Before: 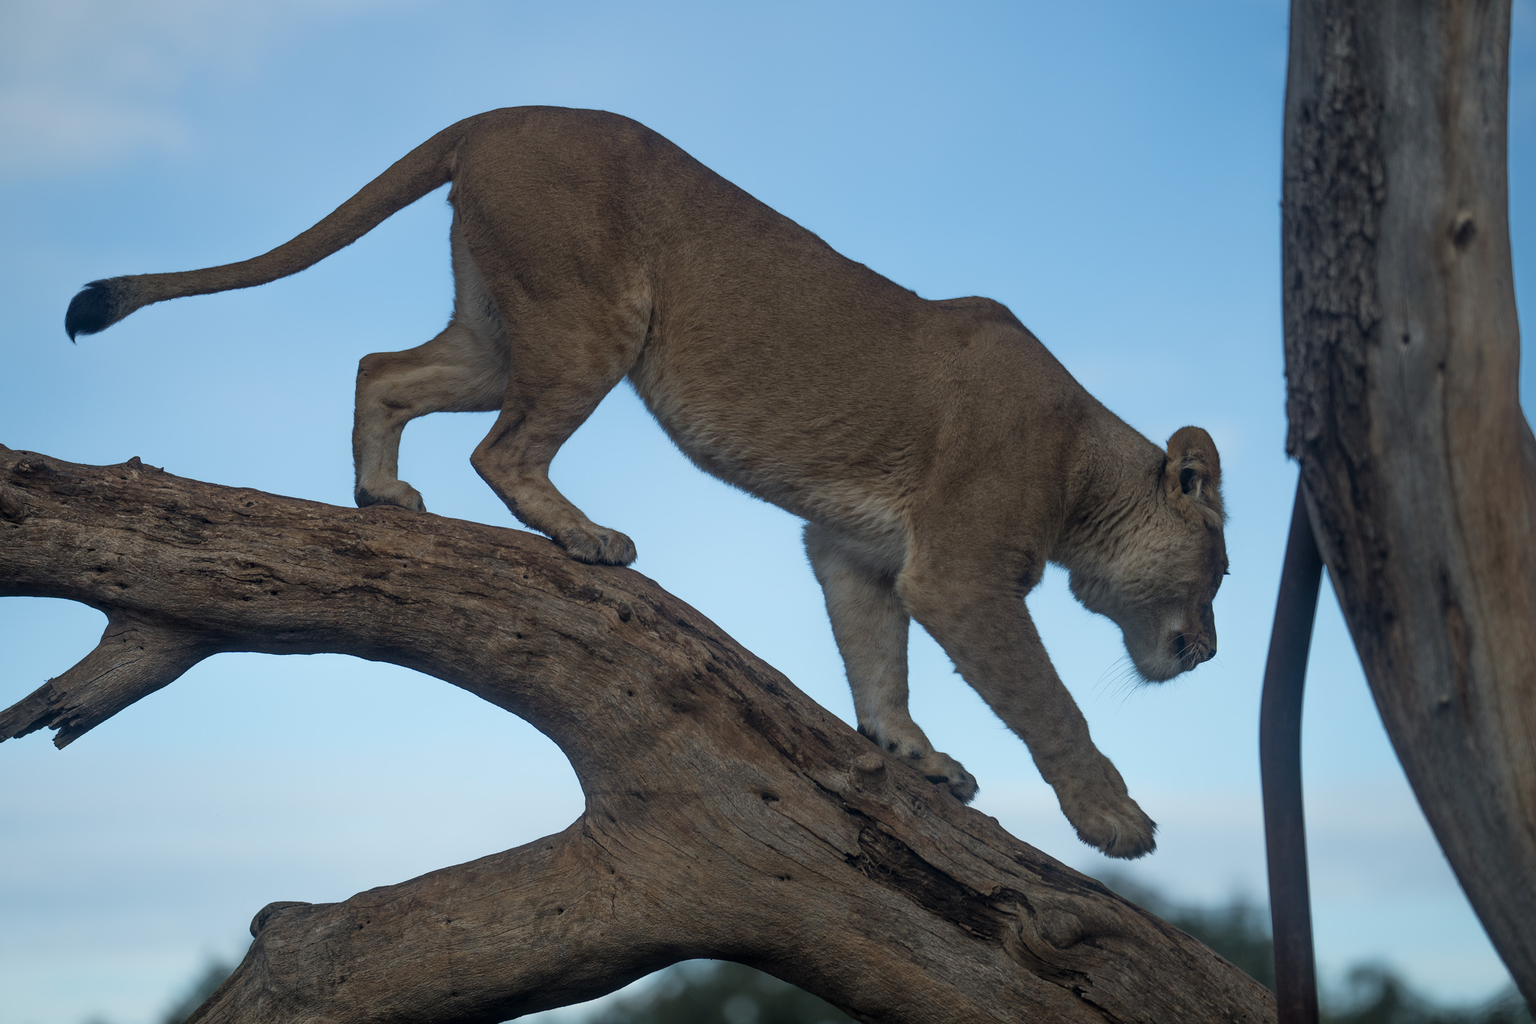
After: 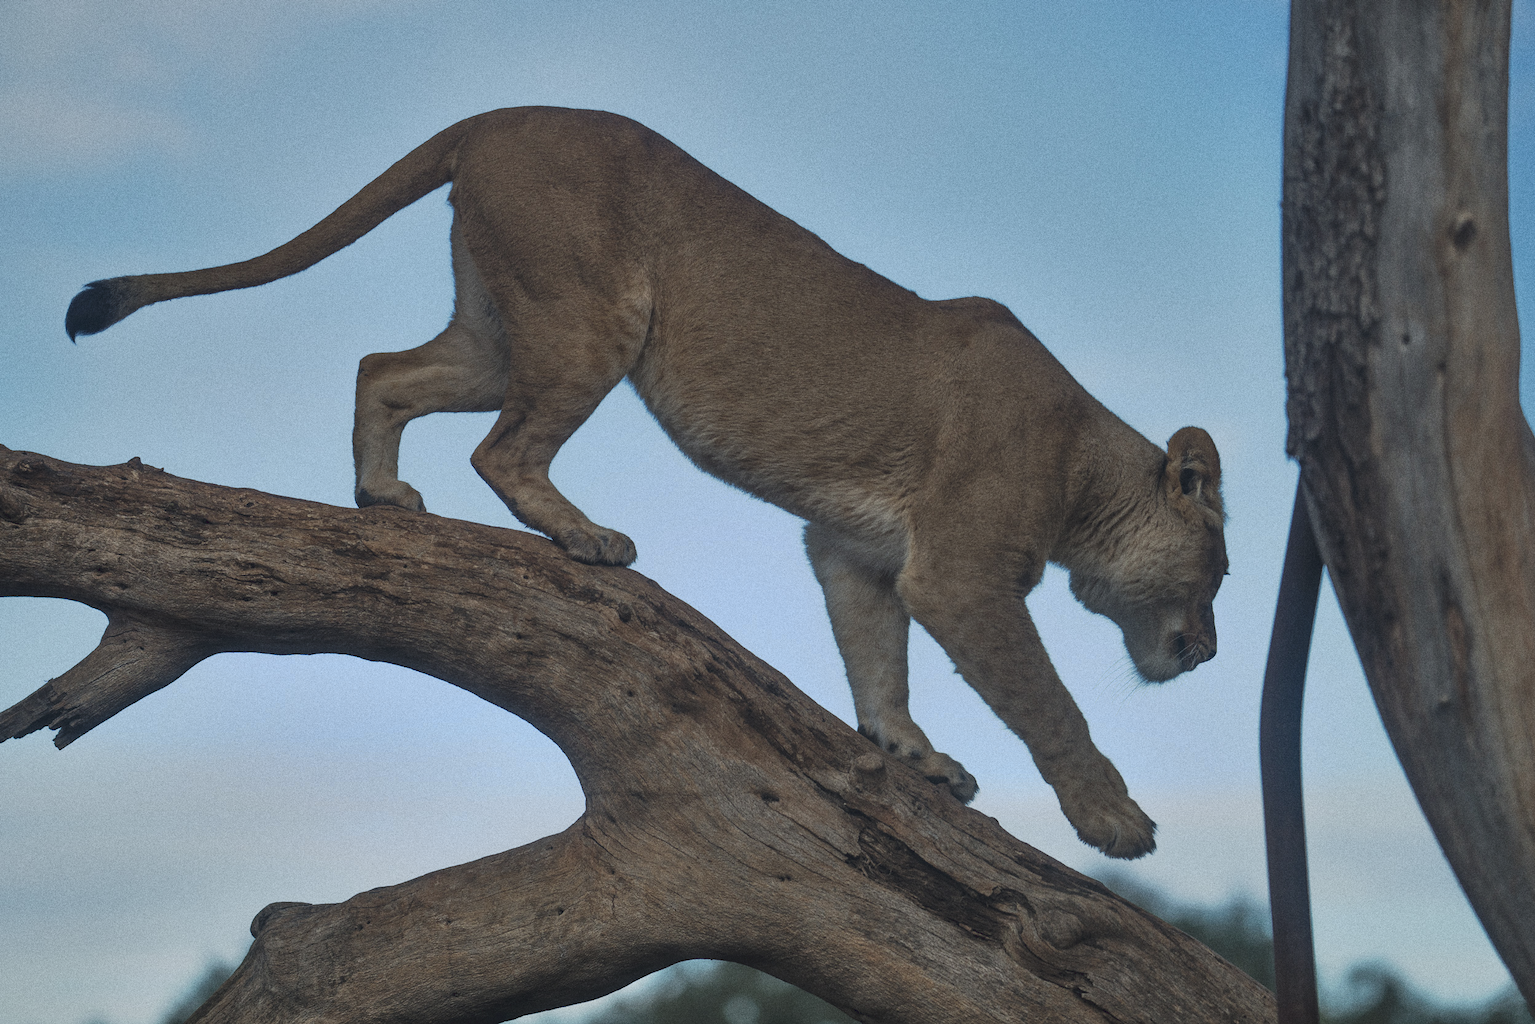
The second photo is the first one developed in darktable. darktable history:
tone curve: curves: ch0 [(0, 0) (0.003, 0.08) (0.011, 0.088) (0.025, 0.104) (0.044, 0.122) (0.069, 0.141) (0.1, 0.161) (0.136, 0.181) (0.177, 0.209) (0.224, 0.246) (0.277, 0.293) (0.335, 0.343) (0.399, 0.399) (0.468, 0.464) (0.543, 0.54) (0.623, 0.616) (0.709, 0.694) (0.801, 0.757) (0.898, 0.821) (1, 1)], preserve colors none
shadows and highlights: soften with gaussian
grain: coarseness 0.09 ISO, strength 40%
